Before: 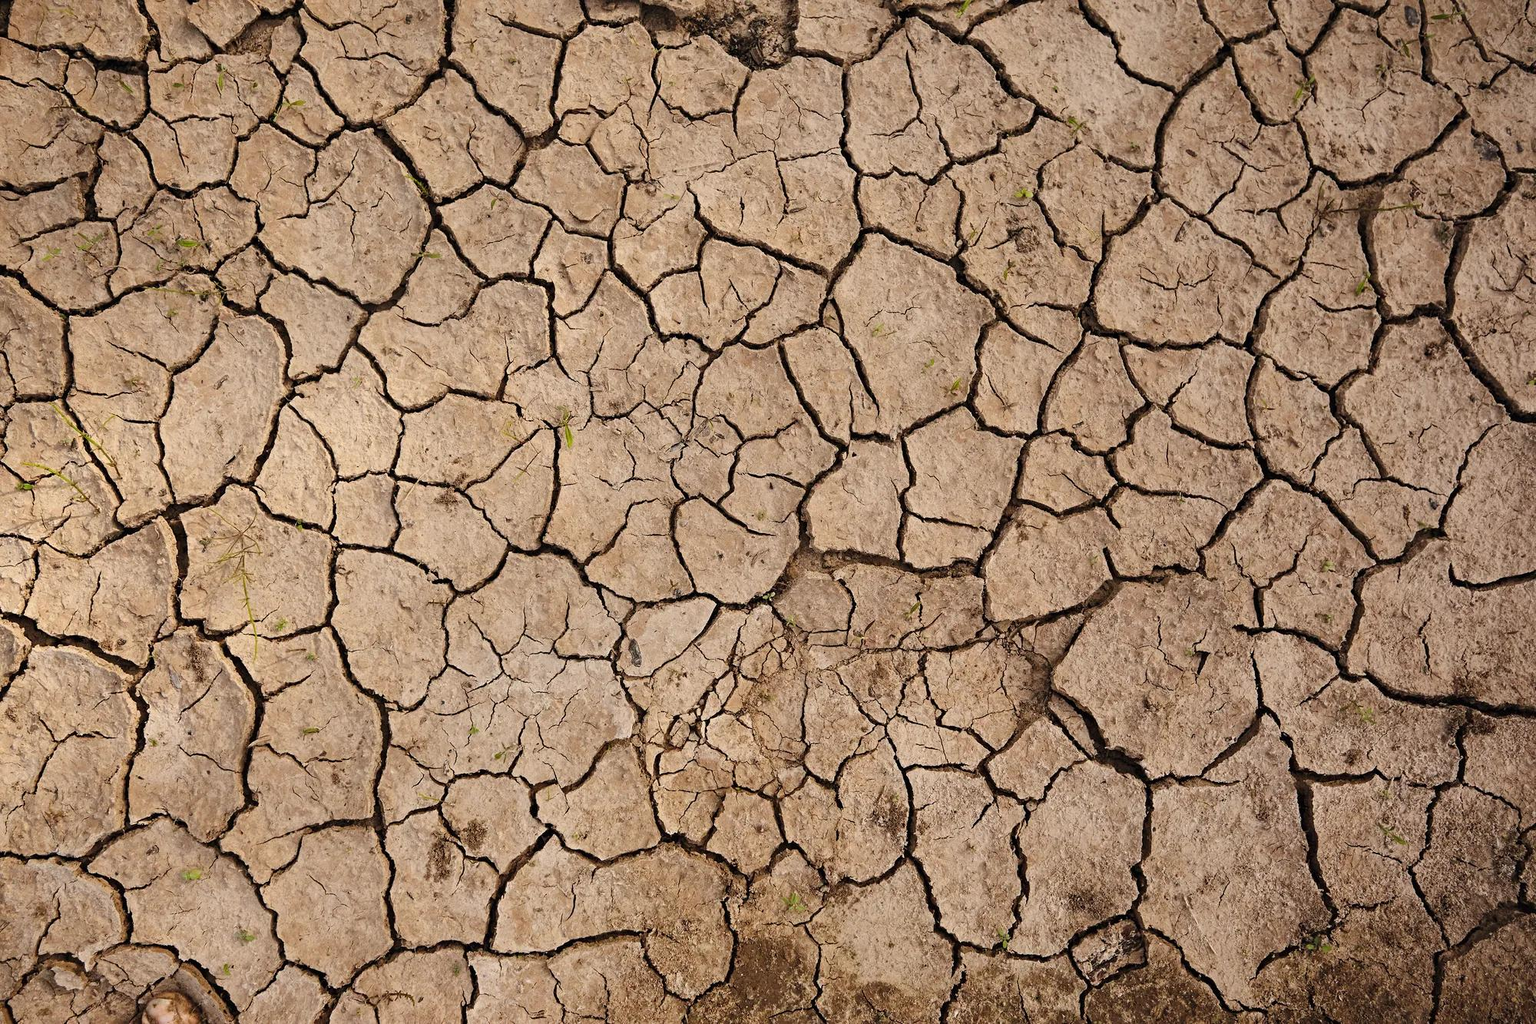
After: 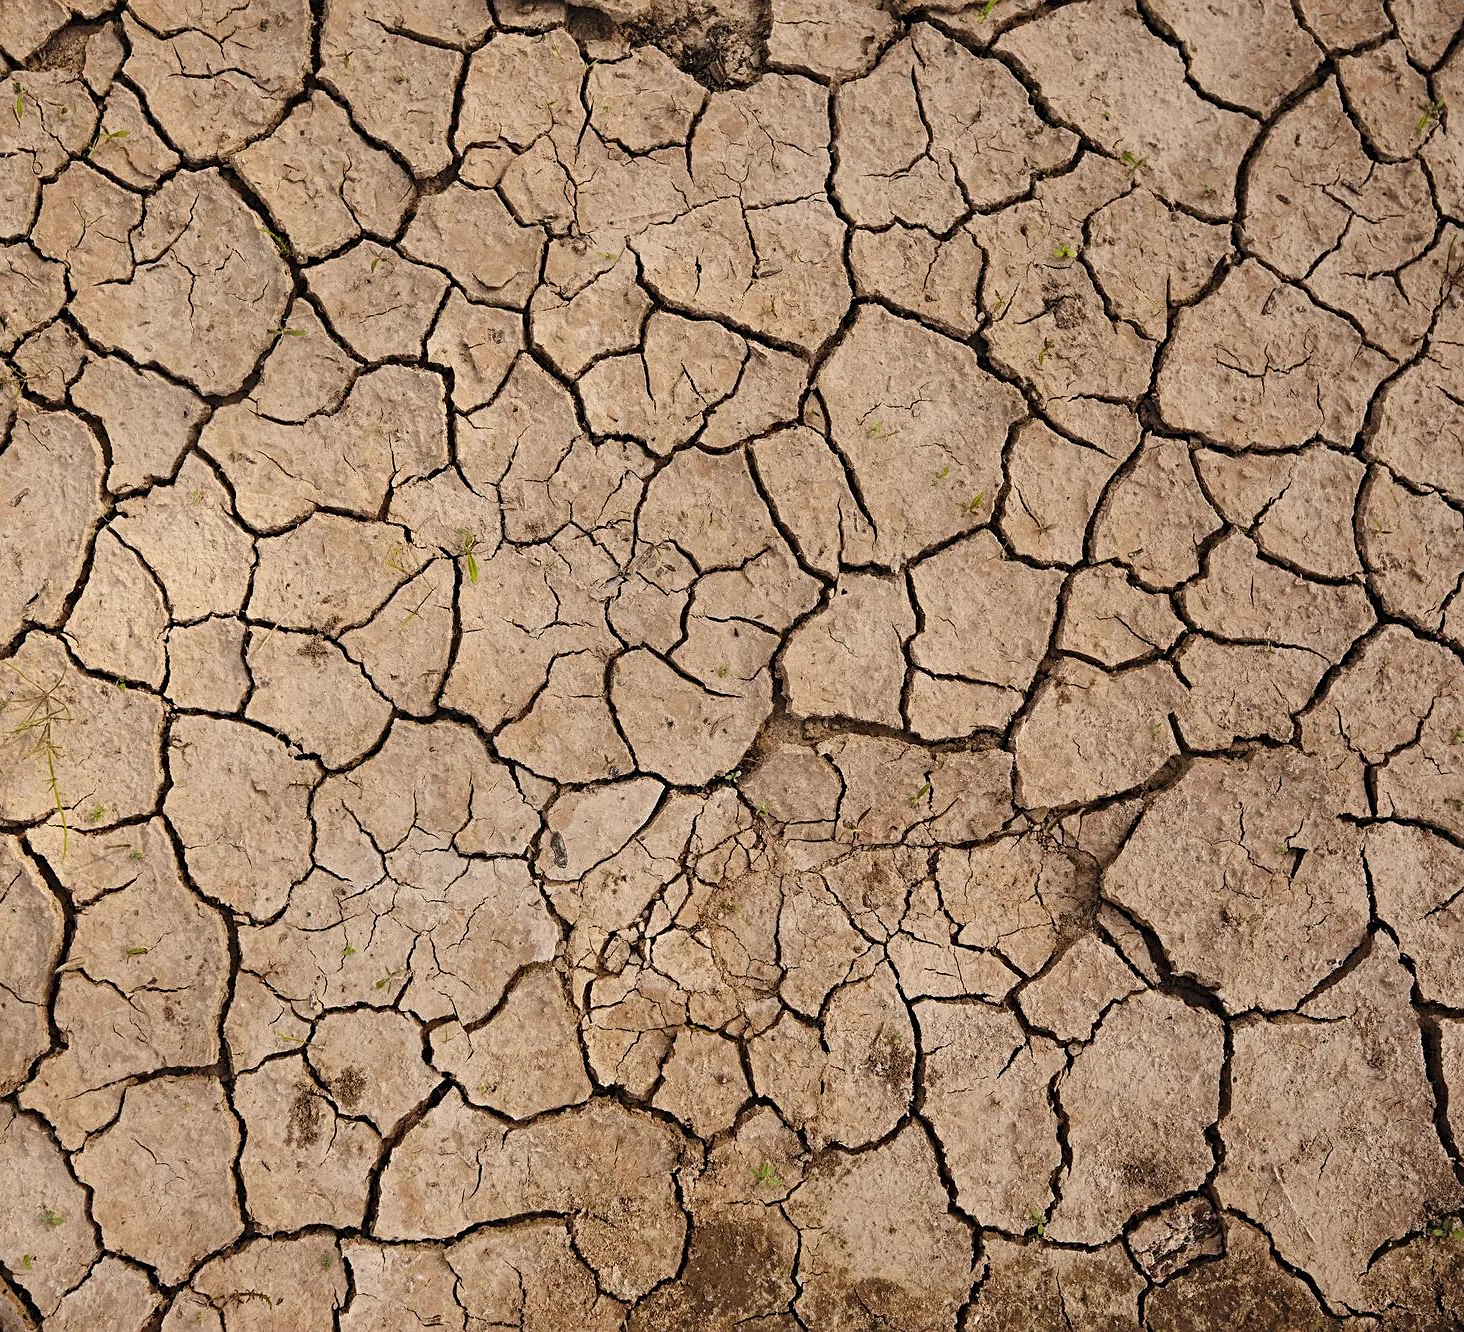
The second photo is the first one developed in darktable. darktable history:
sharpen: amount 0.2
crop: left 13.443%, right 13.31%
